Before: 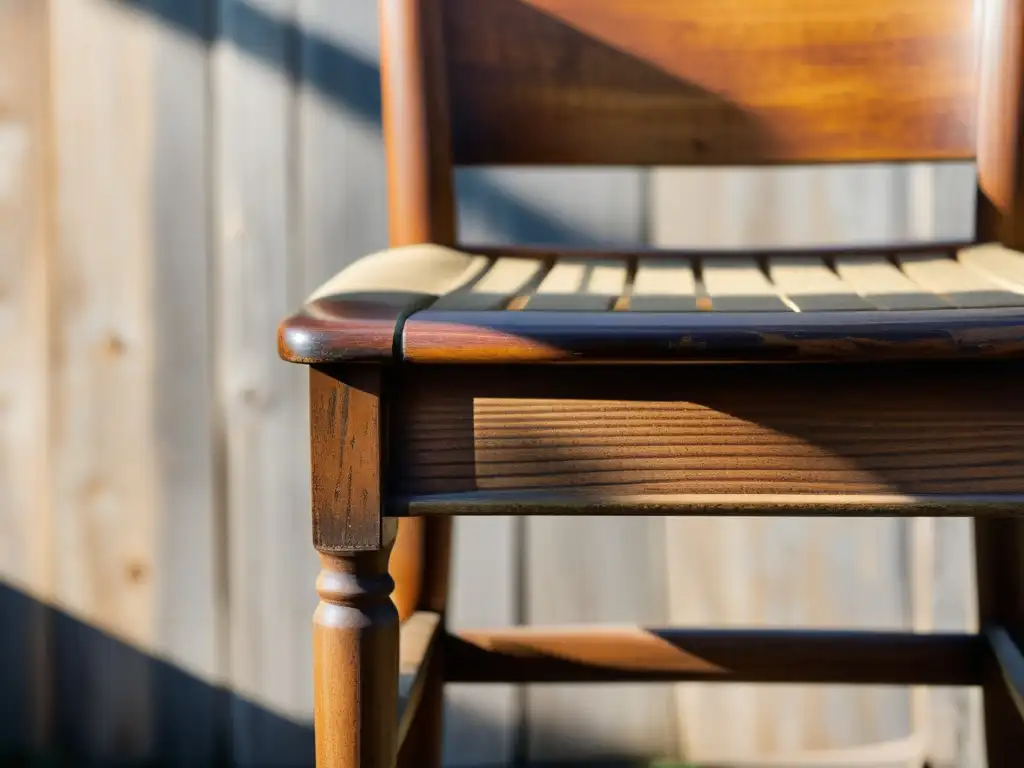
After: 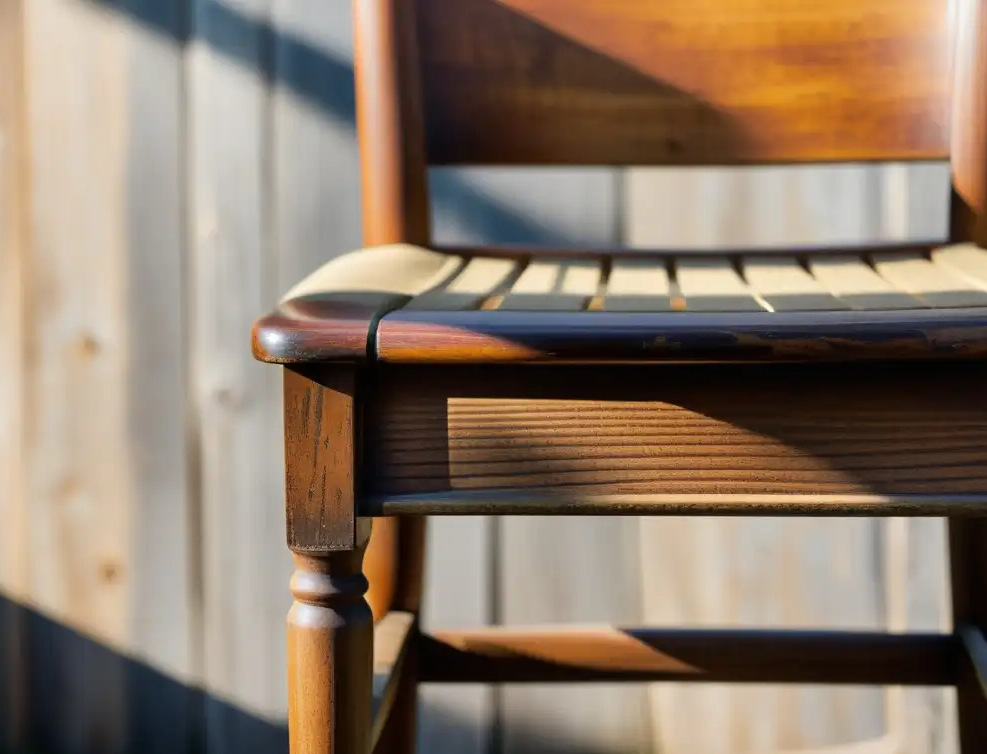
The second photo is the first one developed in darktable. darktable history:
crop and rotate: left 2.541%, right 1.042%, bottom 1.784%
